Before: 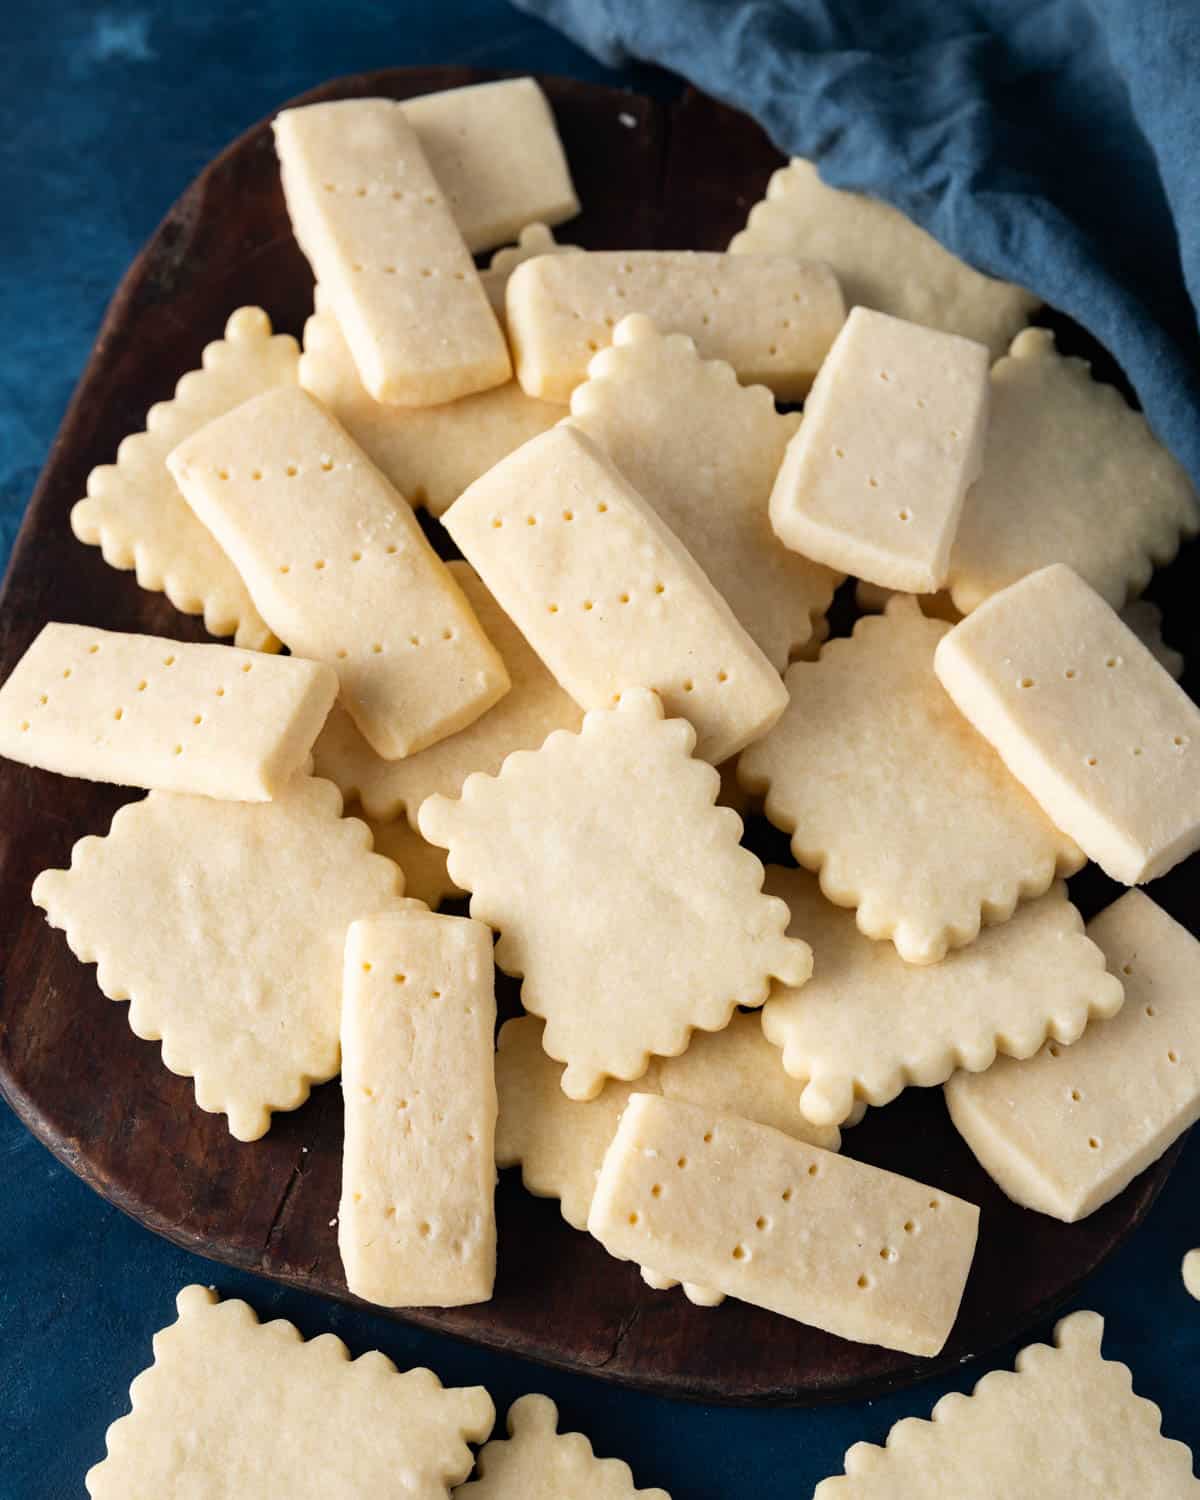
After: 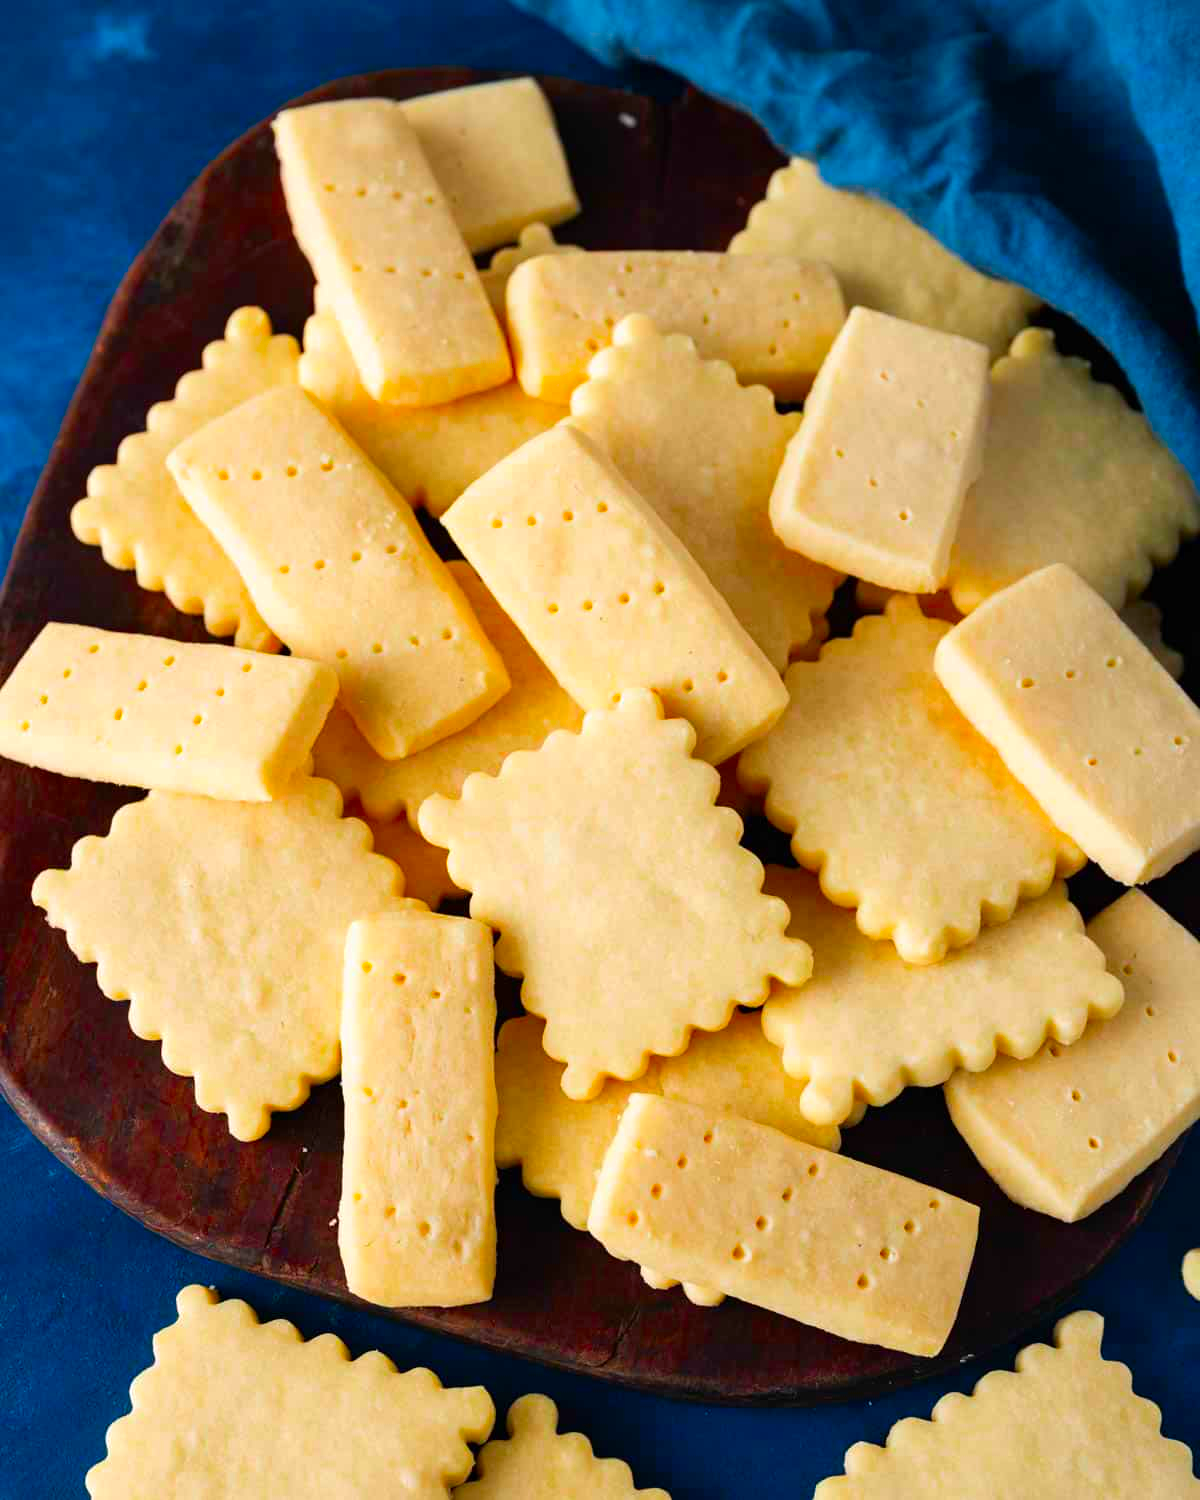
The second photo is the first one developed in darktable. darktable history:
color zones: curves: ch0 [(0, 0.5) (0.143, 0.5) (0.286, 0.5) (0.429, 0.5) (0.571, 0.5) (0.714, 0.476) (0.857, 0.5) (1, 0.5)]; ch2 [(0, 0.5) (0.143, 0.5) (0.286, 0.5) (0.429, 0.5) (0.571, 0.5) (0.714, 0.487) (0.857, 0.5) (1, 0.5)]
color correction: saturation 2.15
